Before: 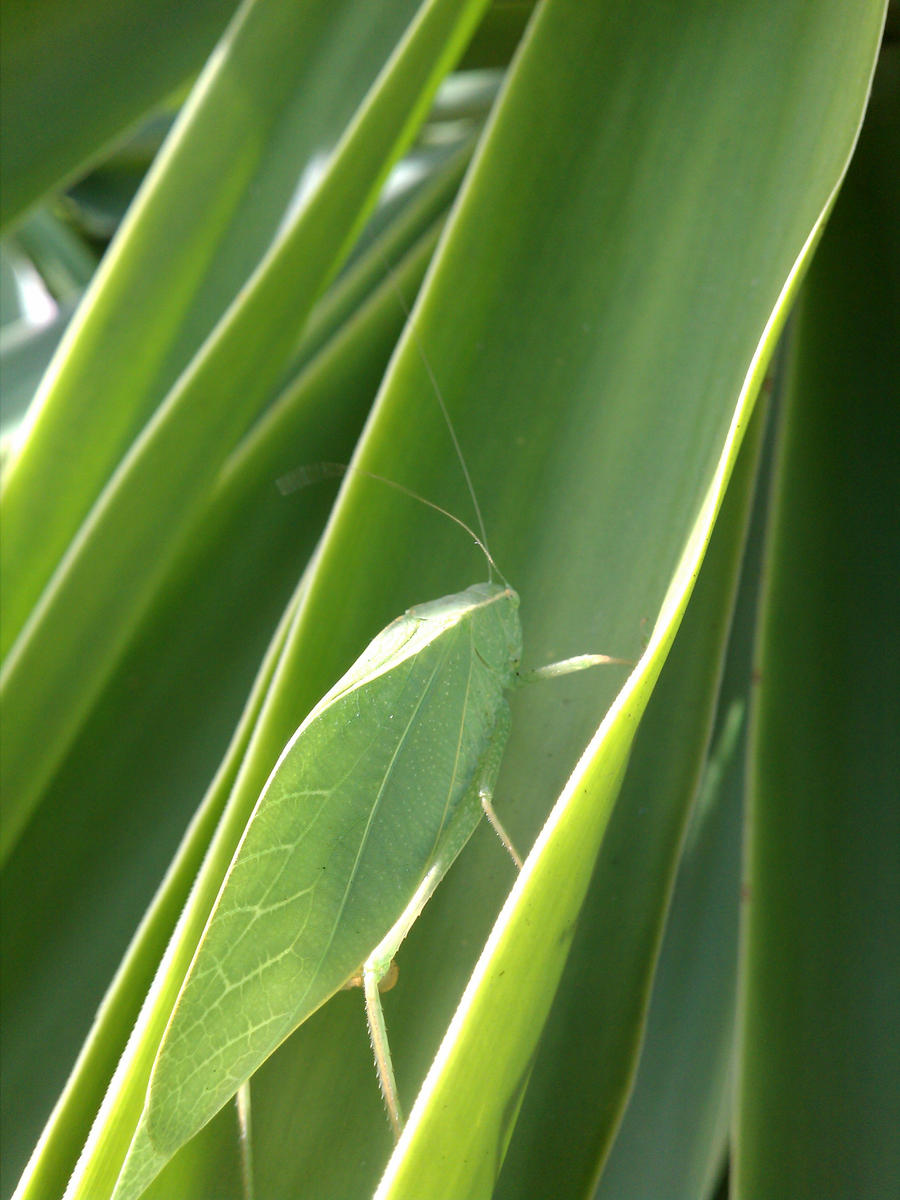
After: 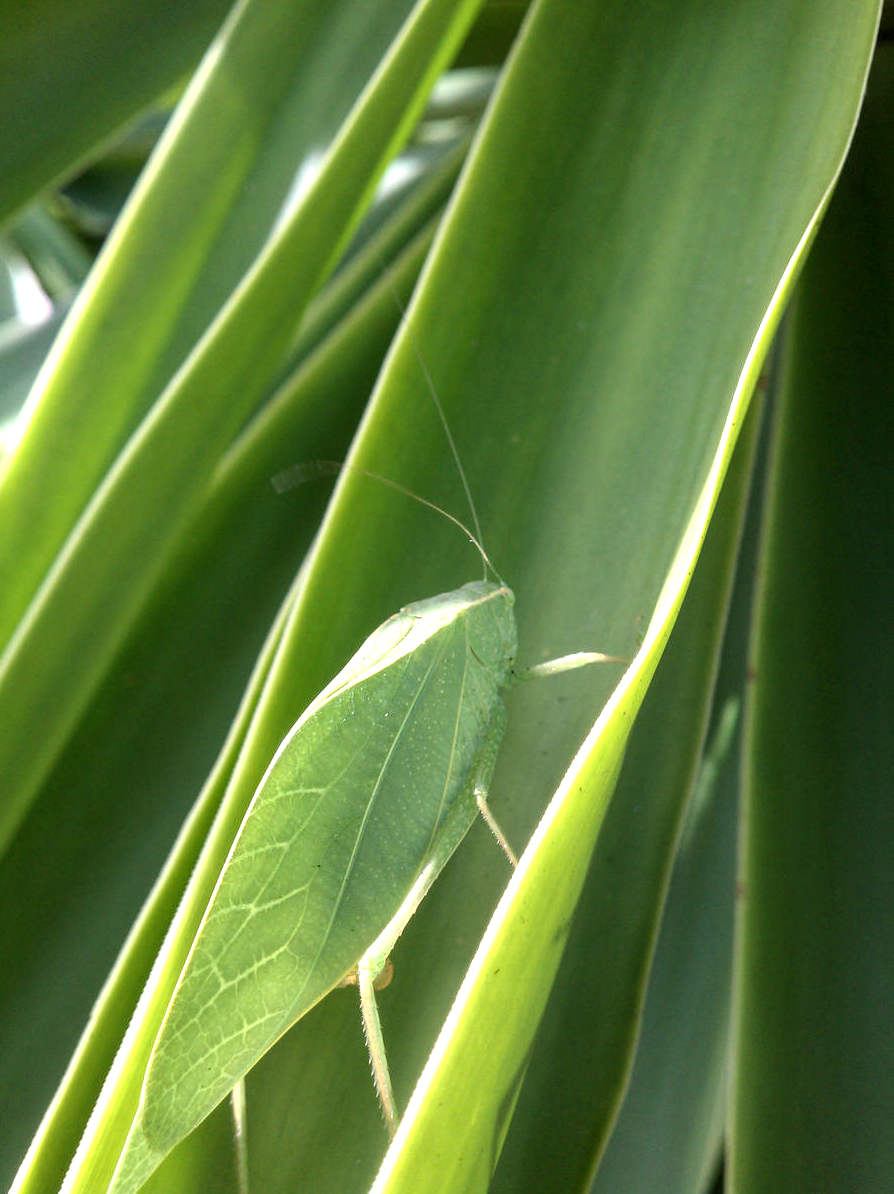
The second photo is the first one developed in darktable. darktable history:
crop and rotate: left 0.614%, top 0.179%, bottom 0.309%
rgb curve: curves: ch0 [(0, 0) (0.078, 0.051) (0.929, 0.956) (1, 1)], compensate middle gray true
local contrast: detail 130%
